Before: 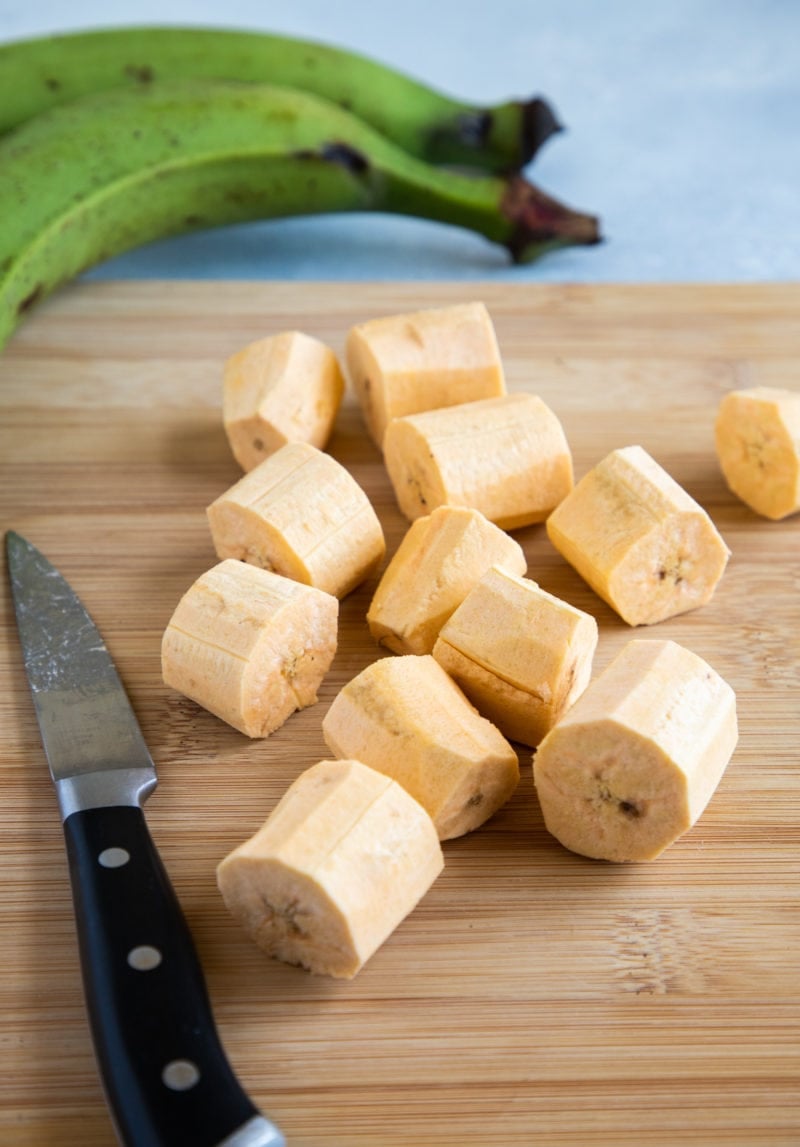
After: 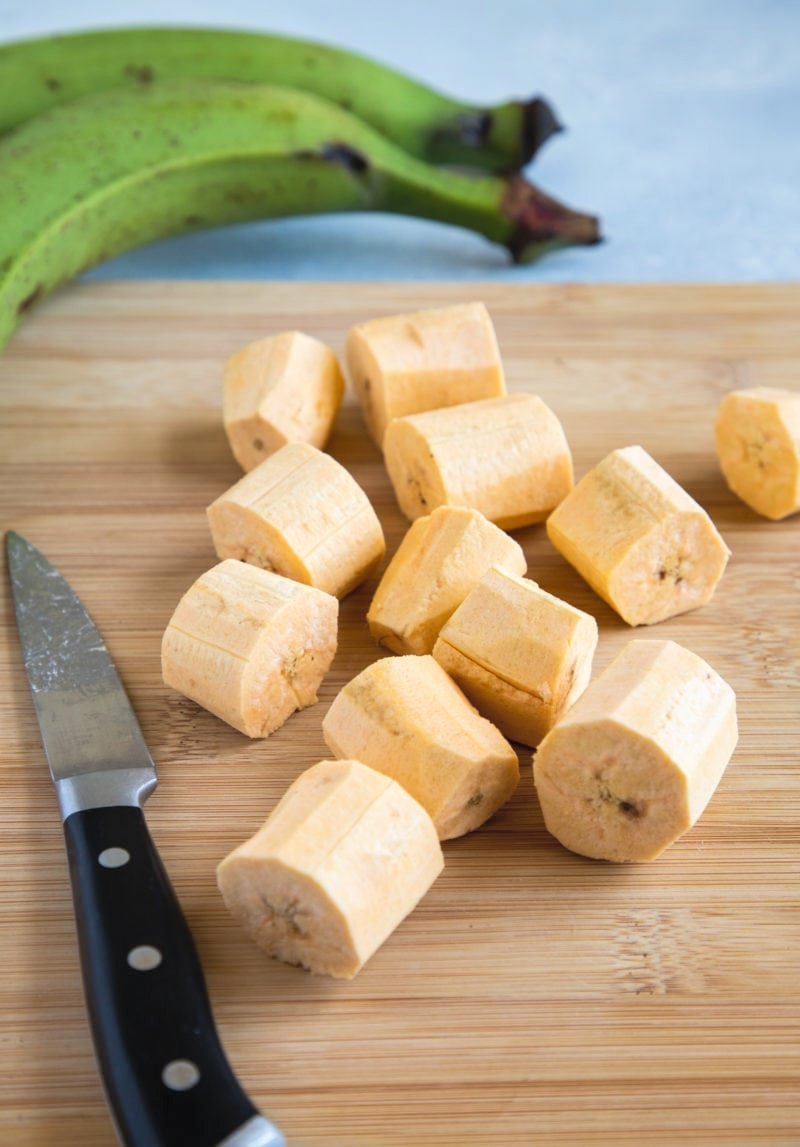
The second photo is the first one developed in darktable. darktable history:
contrast brightness saturation: brightness 0.15
shadows and highlights: shadows 48.31, highlights -41.48, soften with gaussian
exposure: compensate exposure bias true, compensate highlight preservation false
